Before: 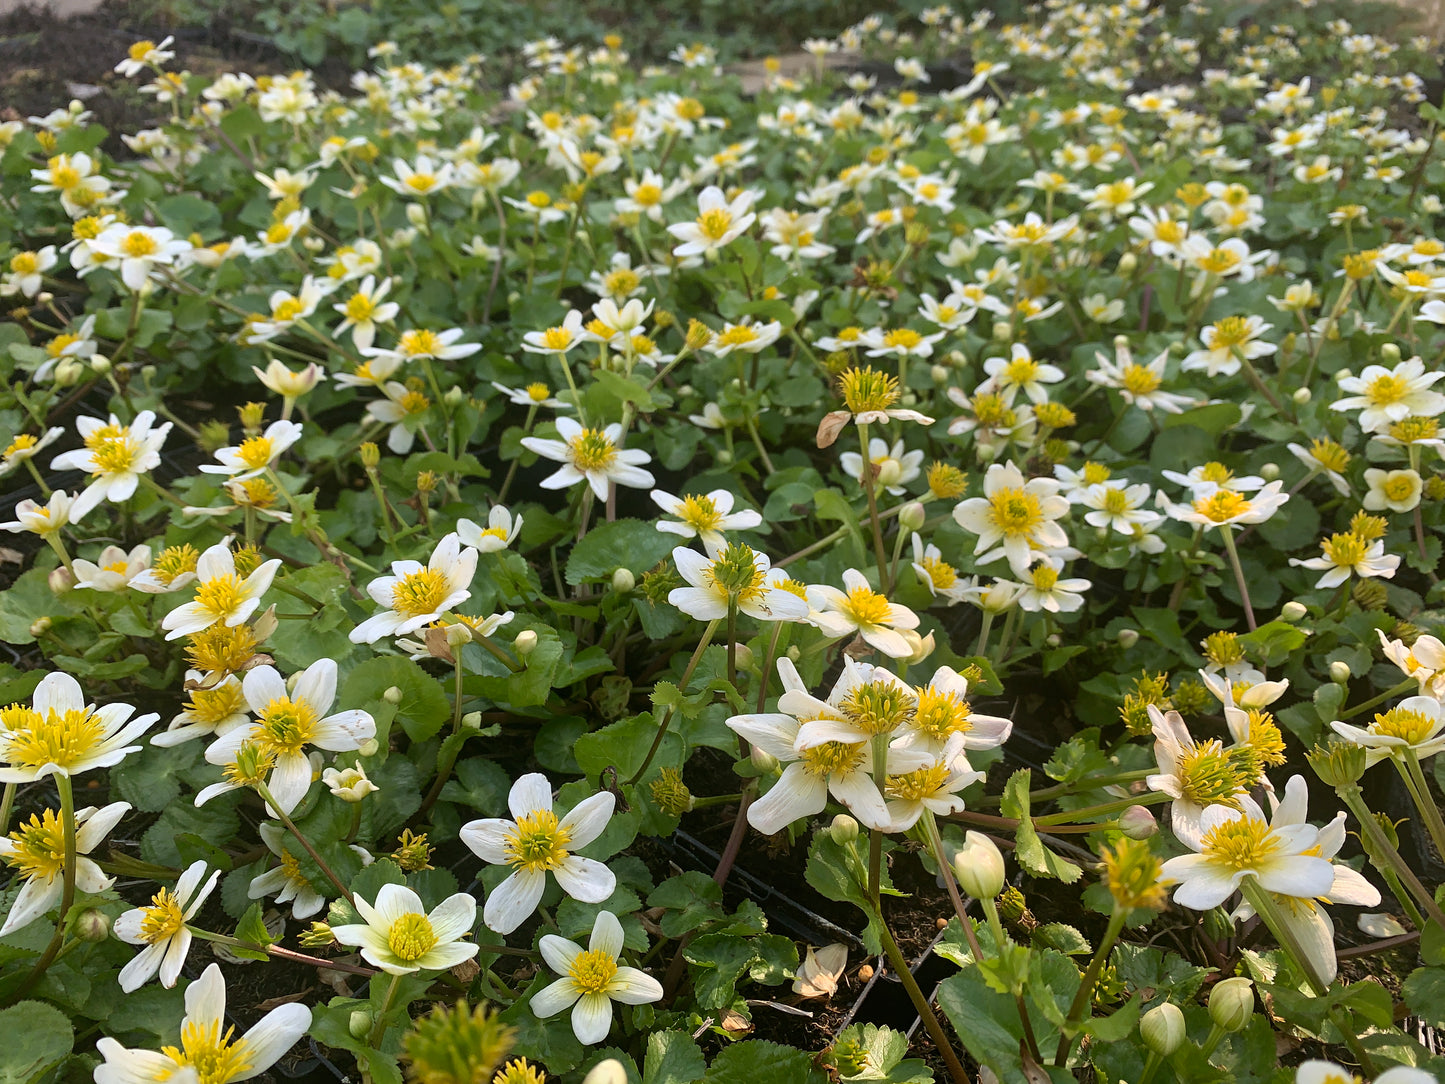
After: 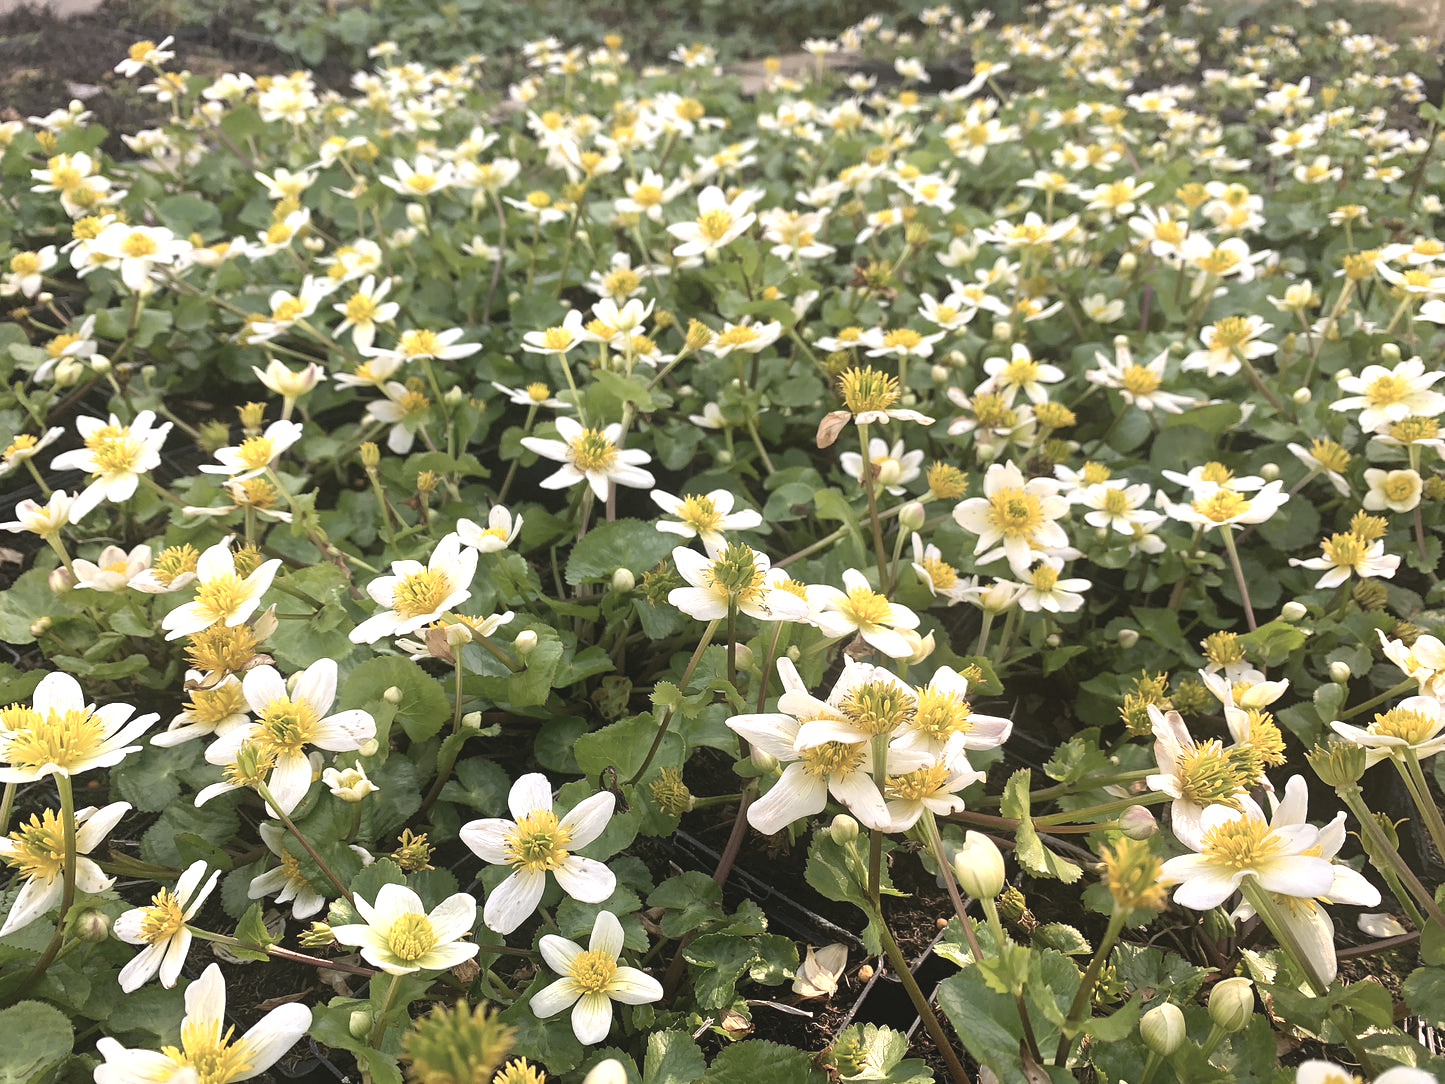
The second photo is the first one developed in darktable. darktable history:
color correction: highlights a* 5.59, highlights b* 5.24, saturation 0.68
exposure: black level correction -0.005, exposure 0.622 EV, compensate highlight preservation false
